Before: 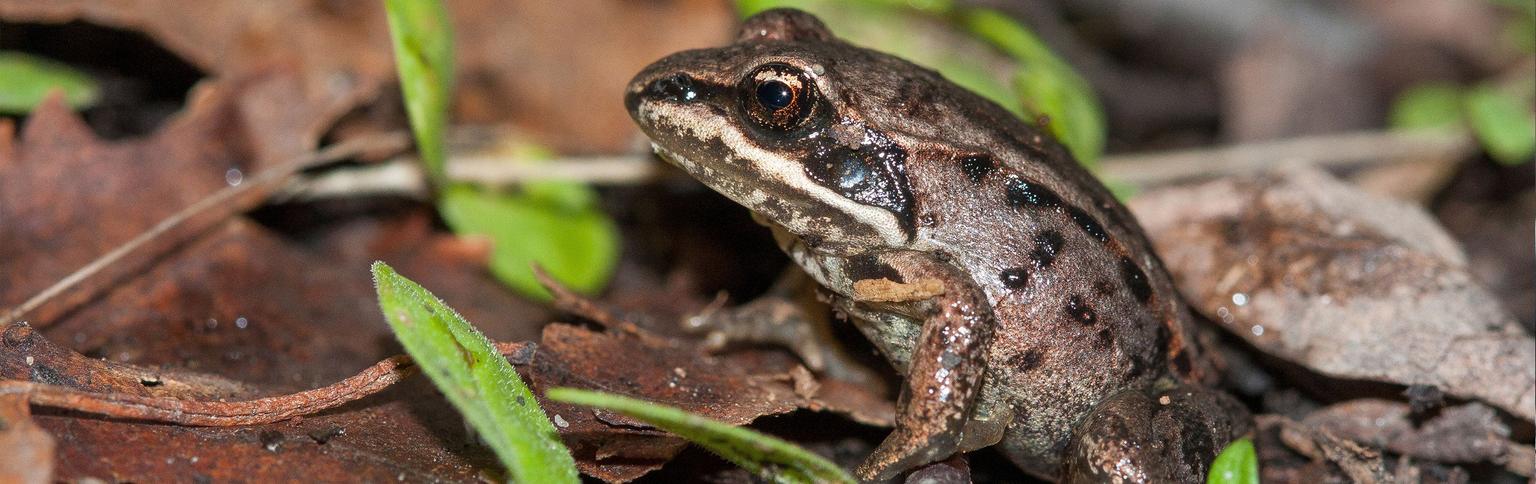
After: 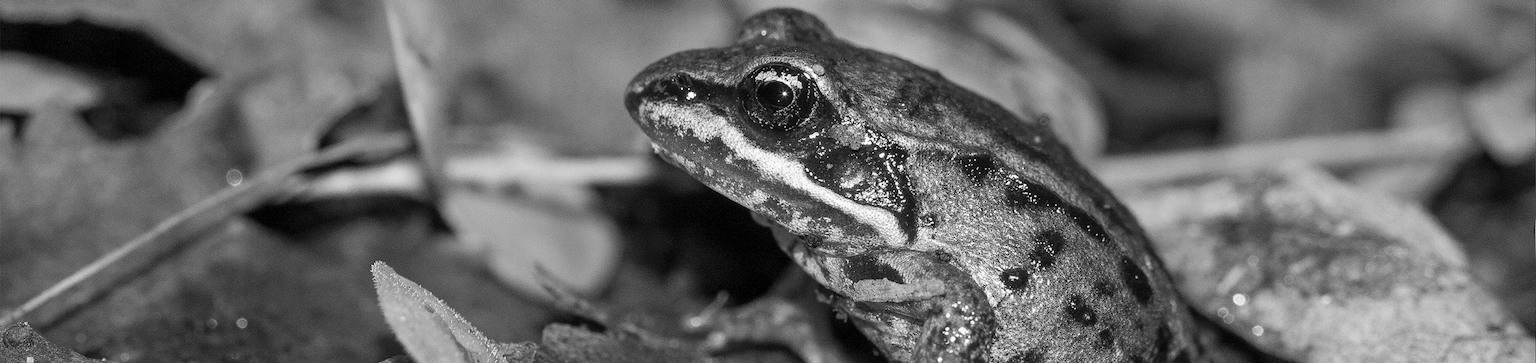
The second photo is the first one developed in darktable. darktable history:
exposure: compensate highlight preservation false
color balance rgb: perceptual saturation grading › global saturation 30%, global vibrance 20%
crop: bottom 24.967%
monochrome: a 2.21, b -1.33, size 2.2
